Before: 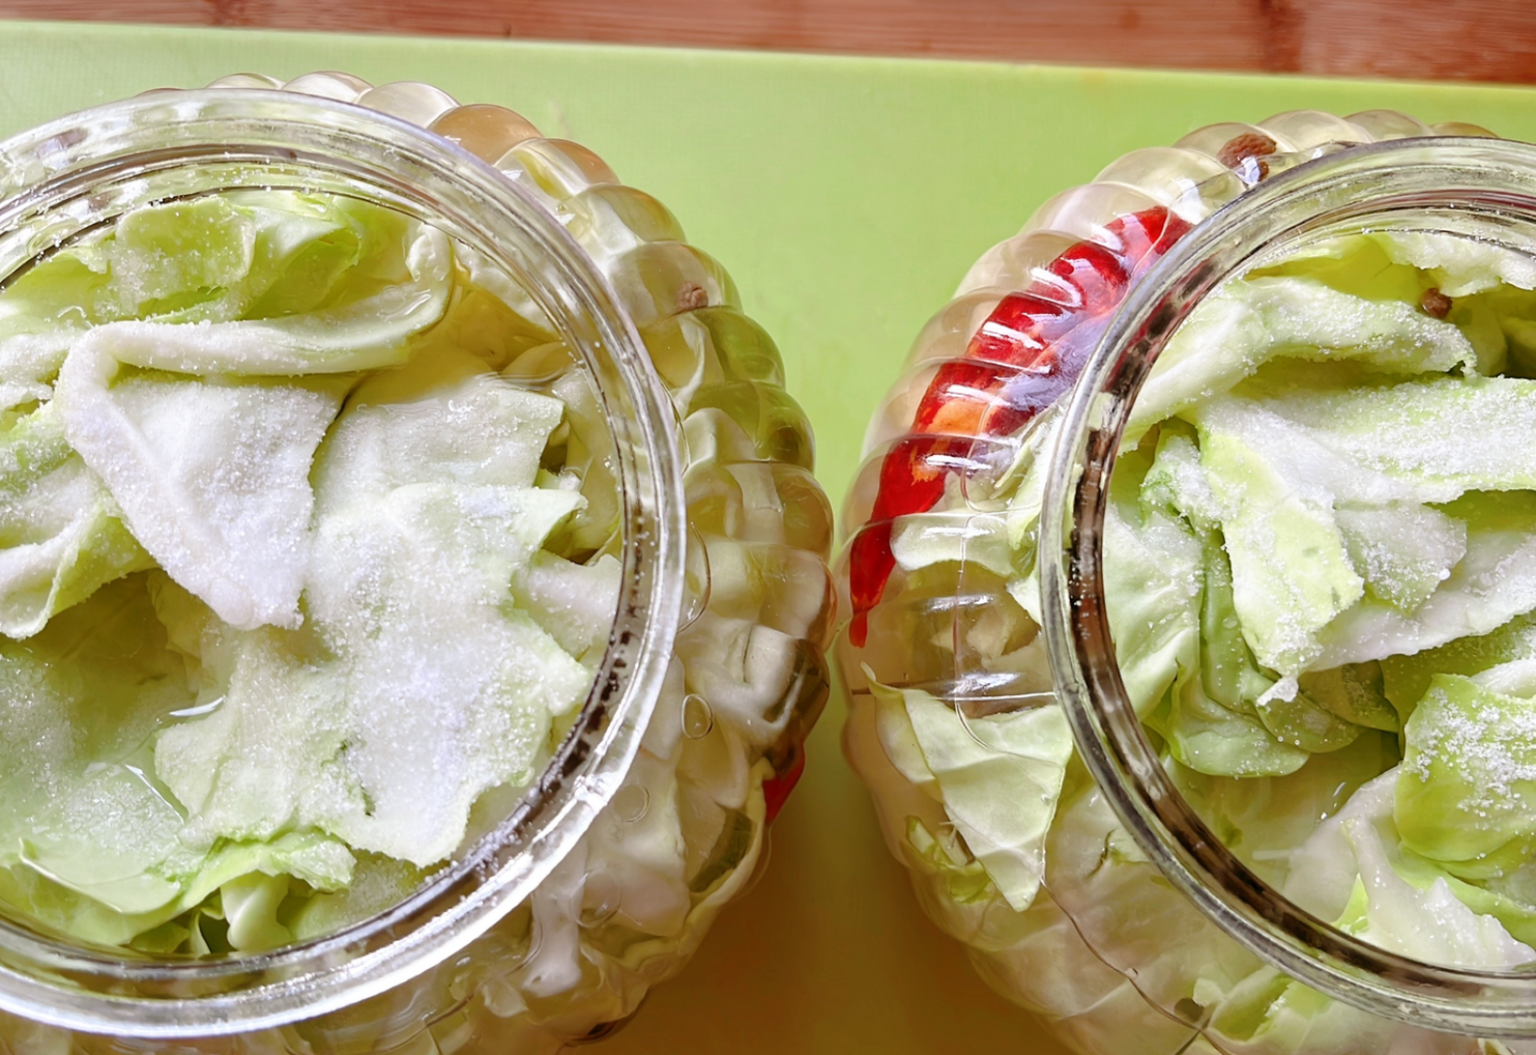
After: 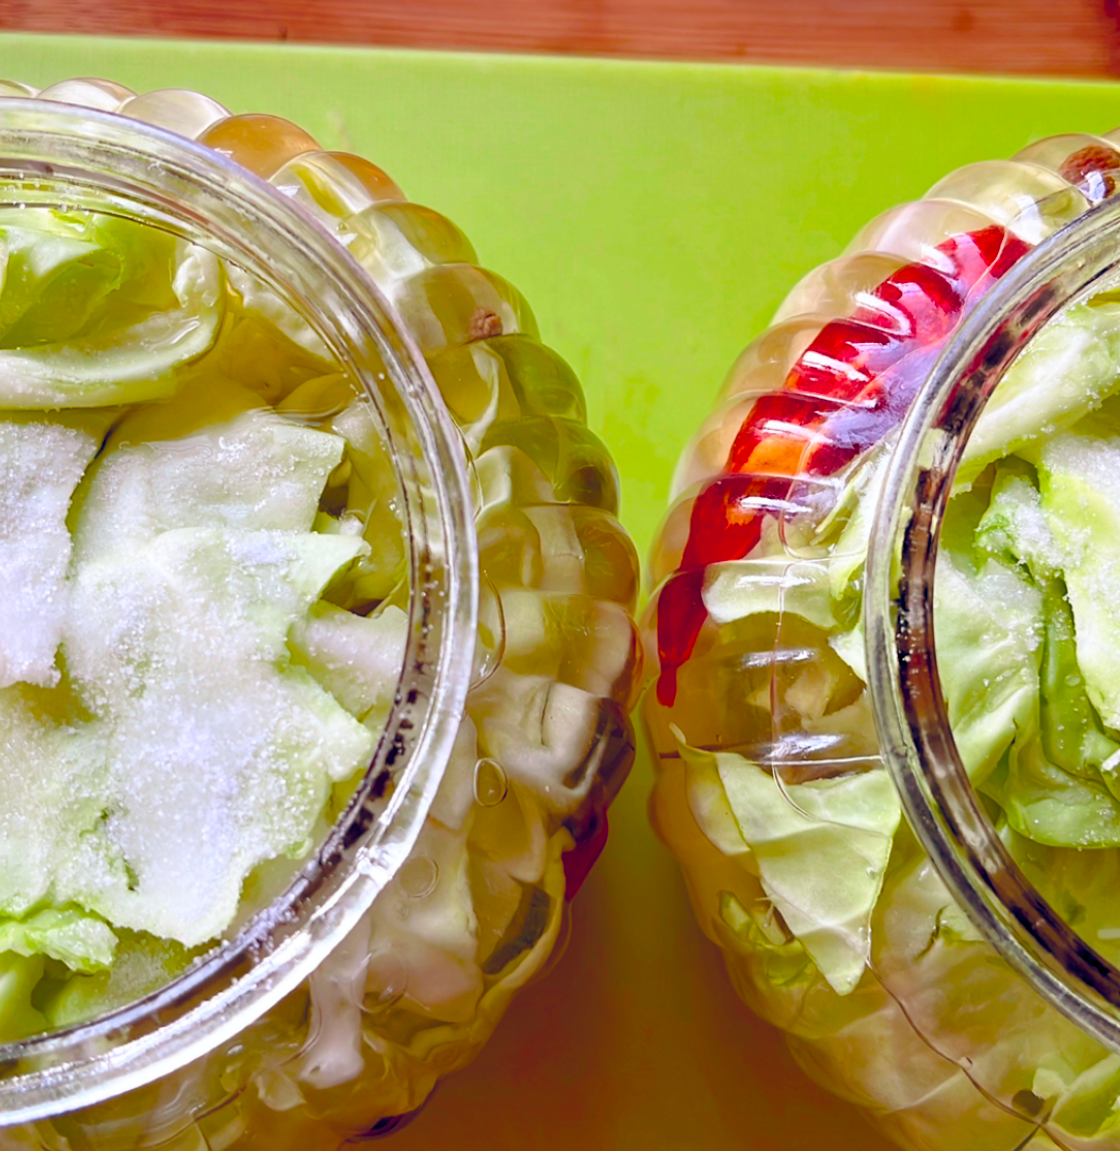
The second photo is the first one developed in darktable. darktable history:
crop and rotate: left 16.155%, right 17.073%
color balance rgb: global offset › luminance -0.272%, global offset › chroma 0.316%, global offset › hue 259.97°, perceptual saturation grading › global saturation 39.626%, global vibrance 40.192%
